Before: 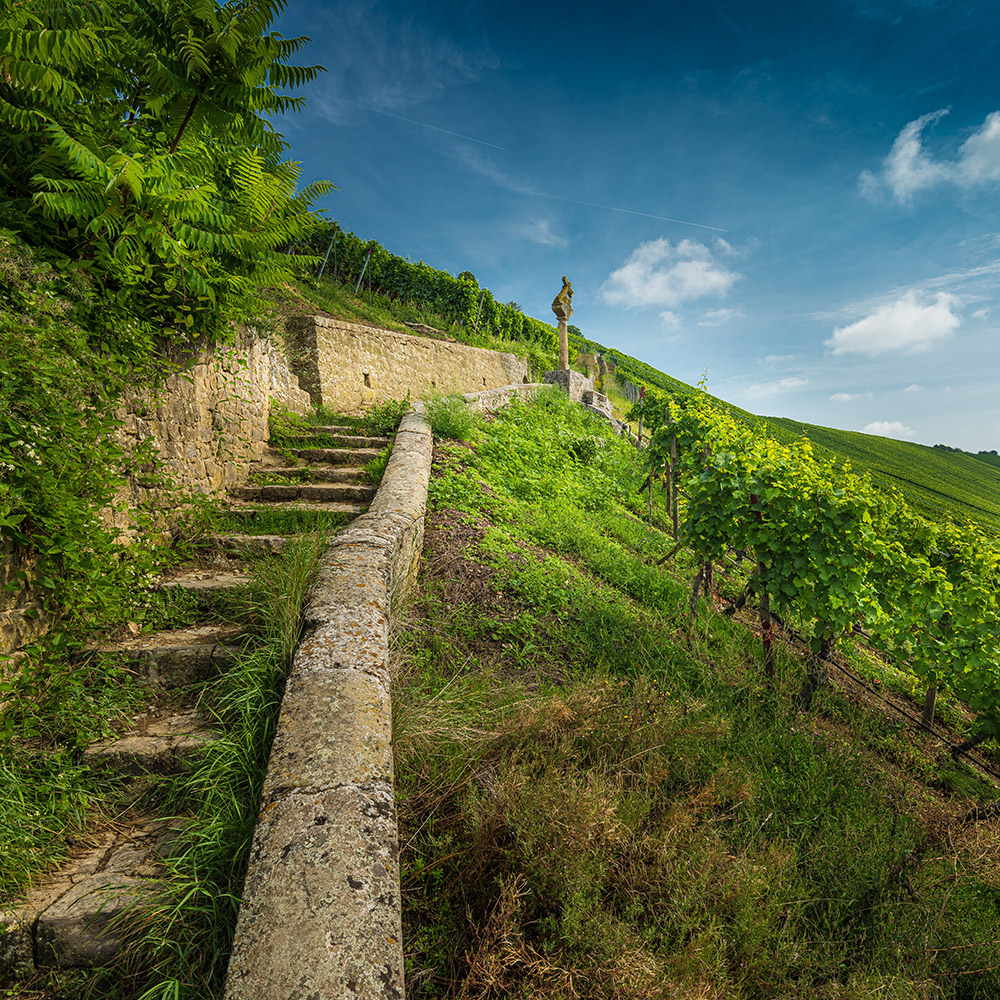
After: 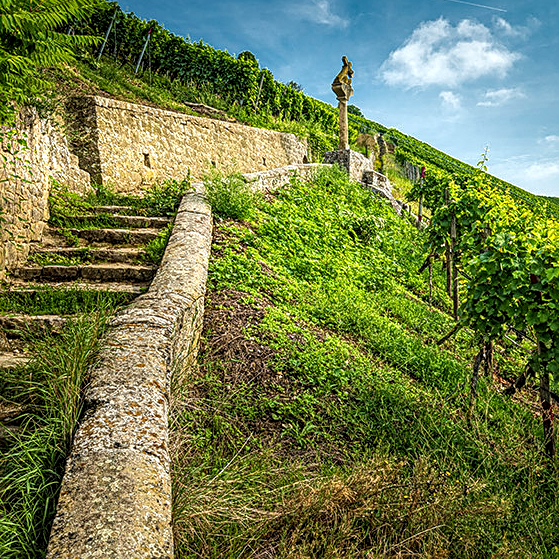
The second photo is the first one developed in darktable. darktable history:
crop and rotate: left 22.001%, top 22.075%, right 22.033%, bottom 21.965%
shadows and highlights: shadows 29.35, highlights -28.9, low approximation 0.01, soften with gaussian
contrast brightness saturation: saturation 0.133
exposure: compensate exposure bias true, compensate highlight preservation false
sharpen: on, module defaults
local contrast: highlights 78%, shadows 56%, detail 174%, midtone range 0.421
